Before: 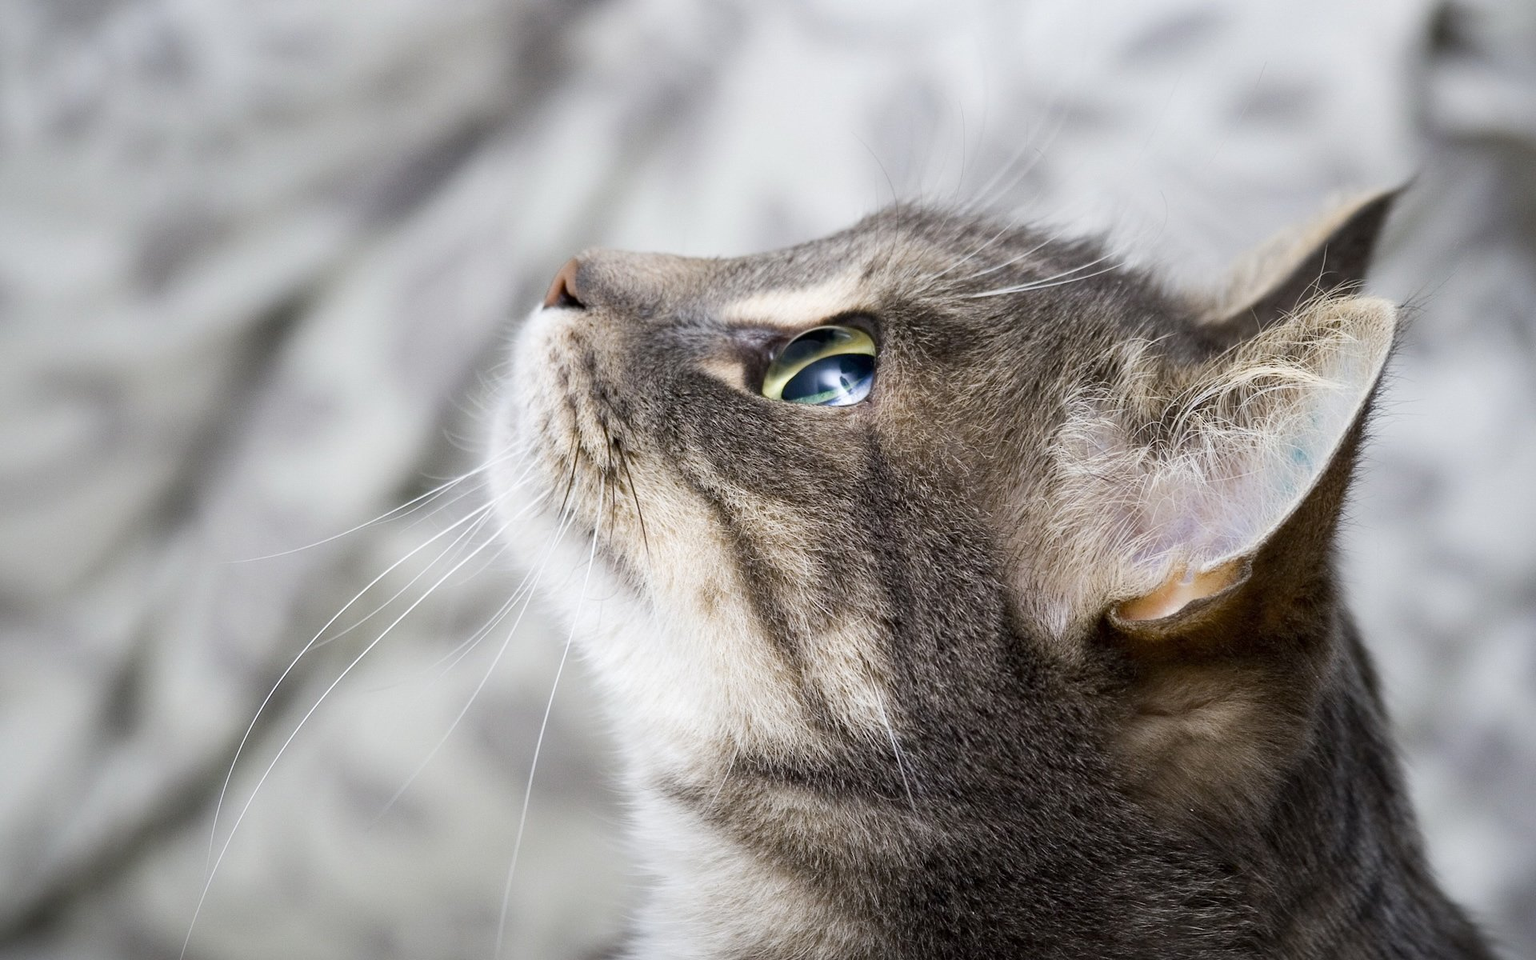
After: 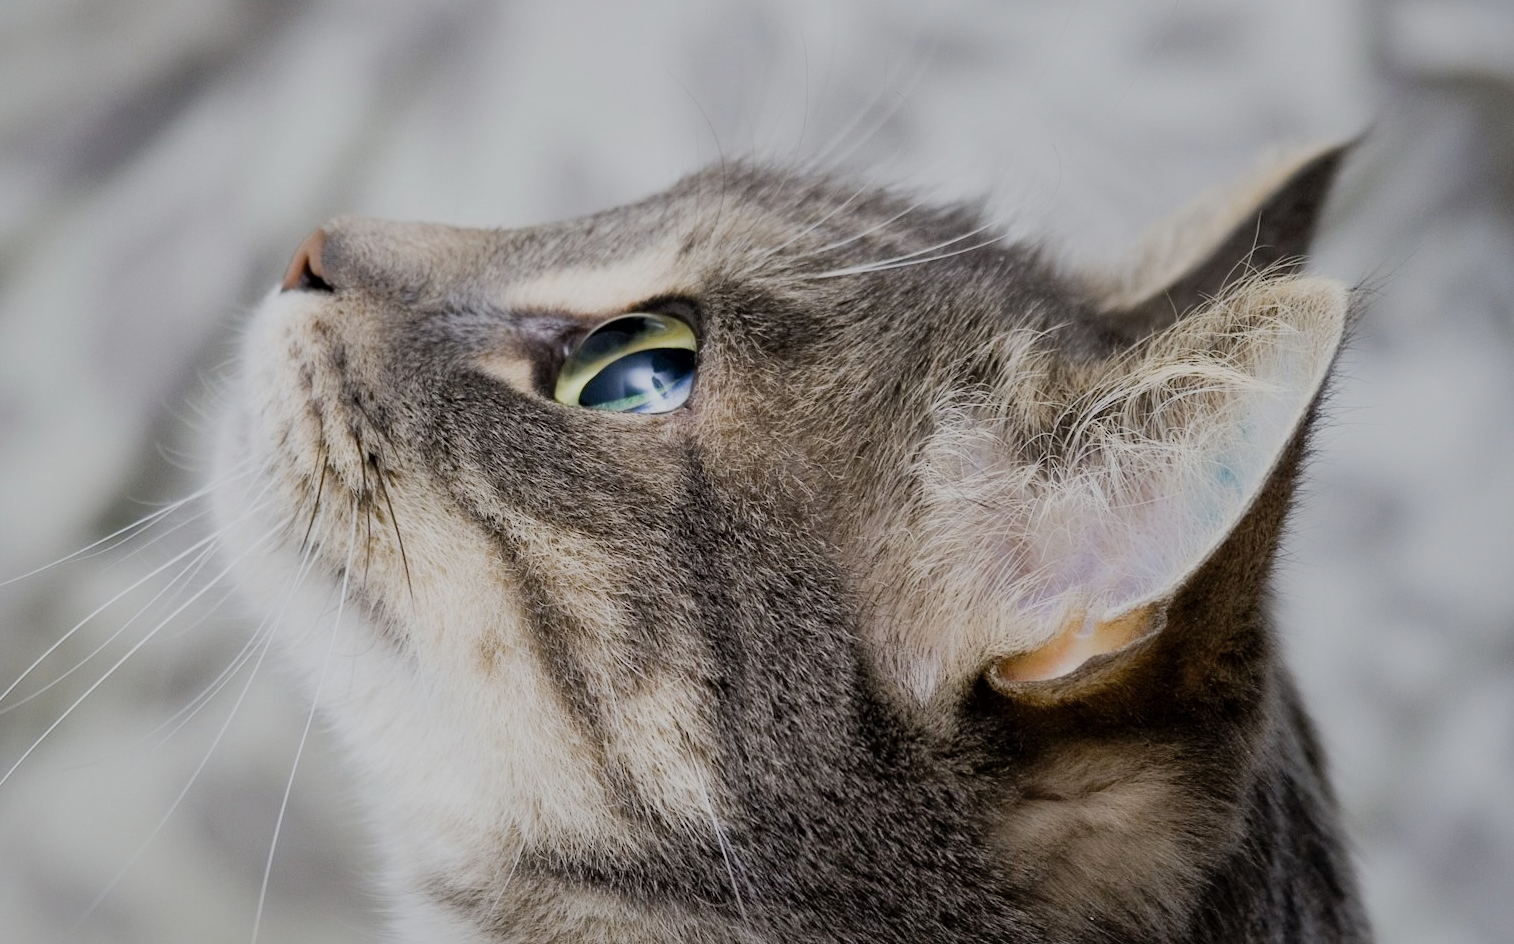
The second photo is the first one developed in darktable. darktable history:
filmic rgb: black relative exposure -7.65 EV, white relative exposure 4.56 EV, hardness 3.61, contrast 1.05
shadows and highlights: on, module defaults
crop and rotate: left 20.74%, top 7.912%, right 0.375%, bottom 13.378%
